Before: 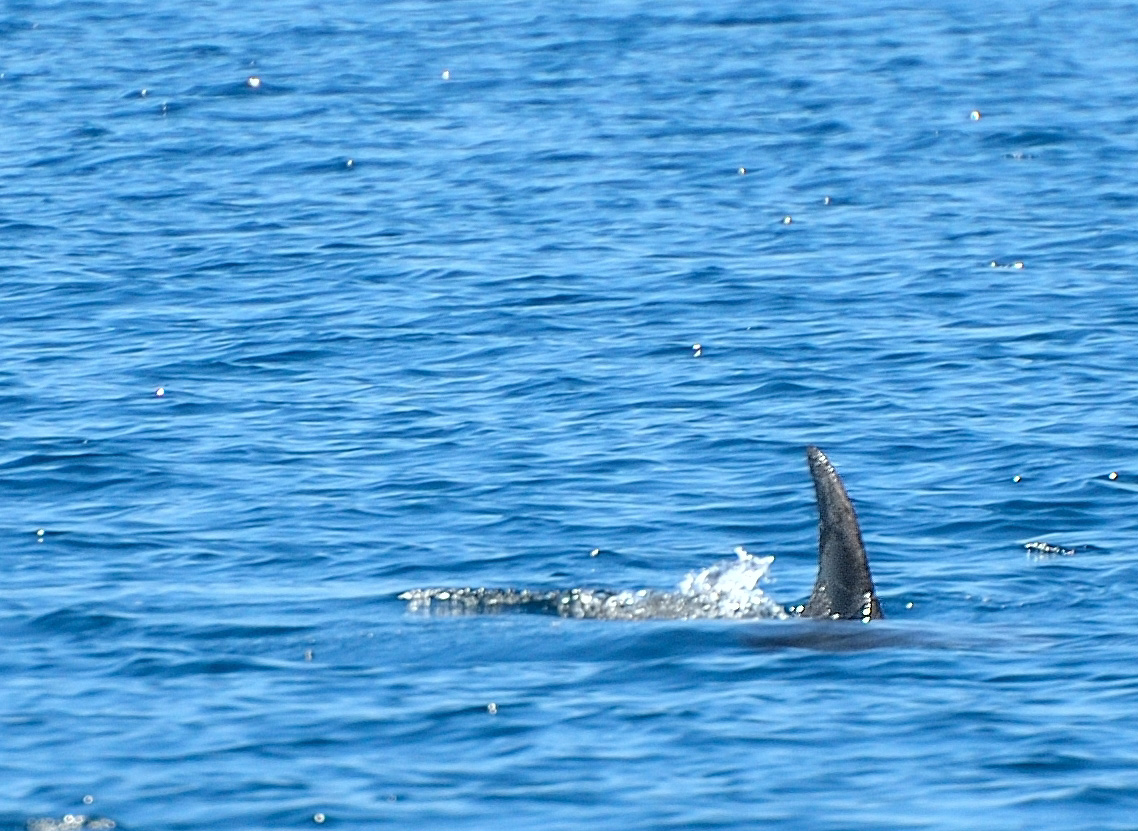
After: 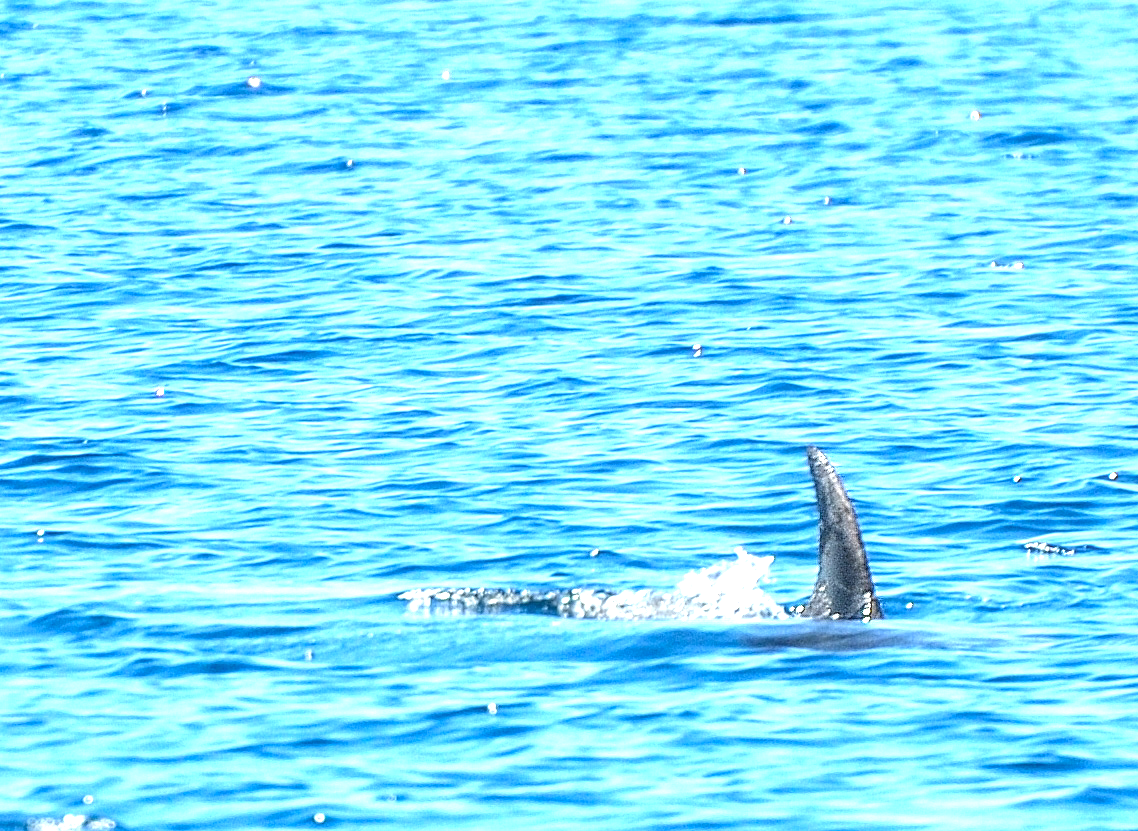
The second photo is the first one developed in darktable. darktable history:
exposure: black level correction -0.002, exposure 1.33 EV, compensate exposure bias true, compensate highlight preservation false
local contrast: on, module defaults
